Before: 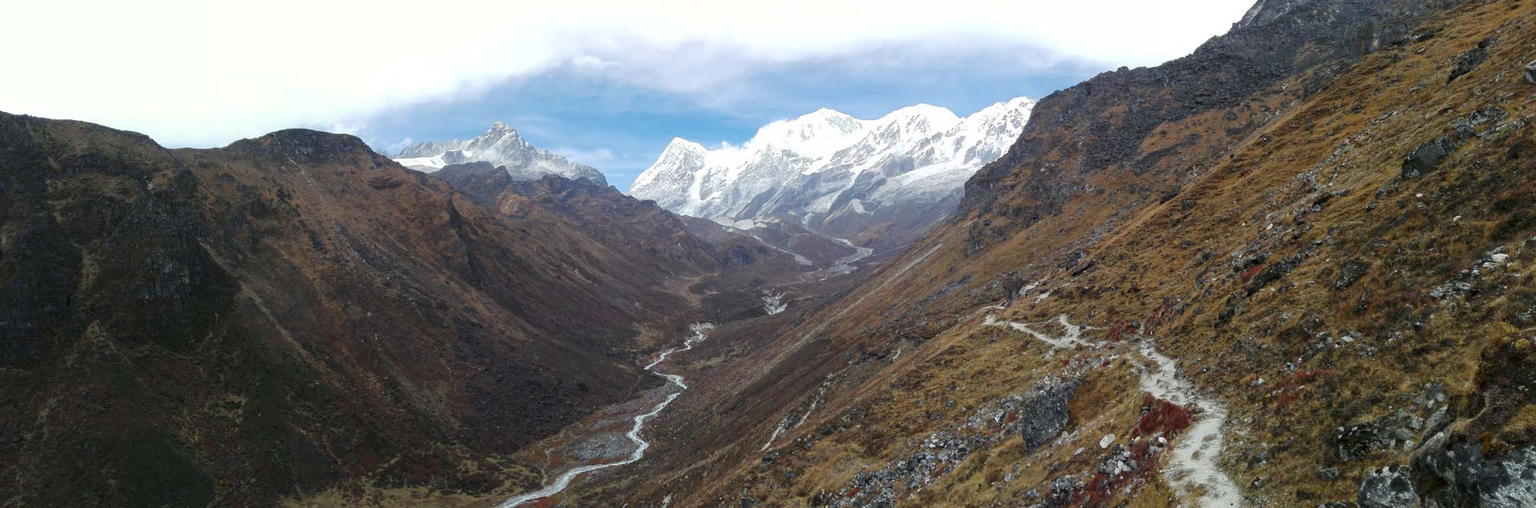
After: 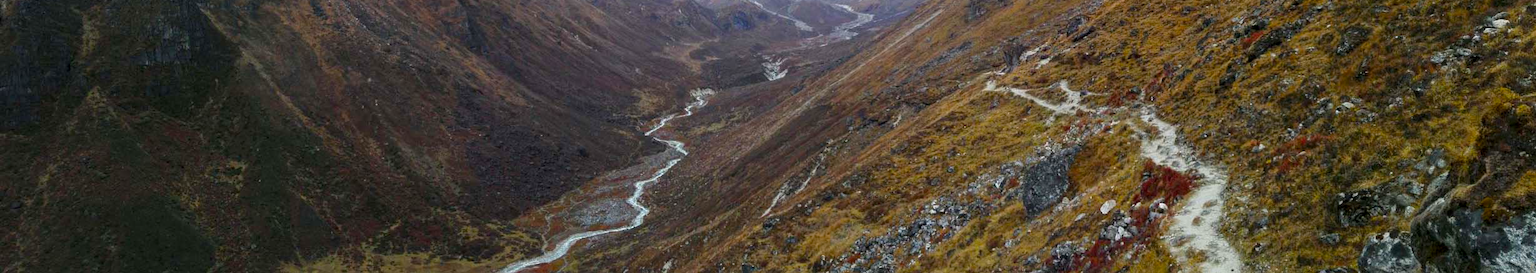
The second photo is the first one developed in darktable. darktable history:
local contrast: highlights 100%, shadows 100%, detail 120%, midtone range 0.2
color balance rgb: linear chroma grading › global chroma 15%, perceptual saturation grading › global saturation 30%
crop and rotate: top 46.237%
